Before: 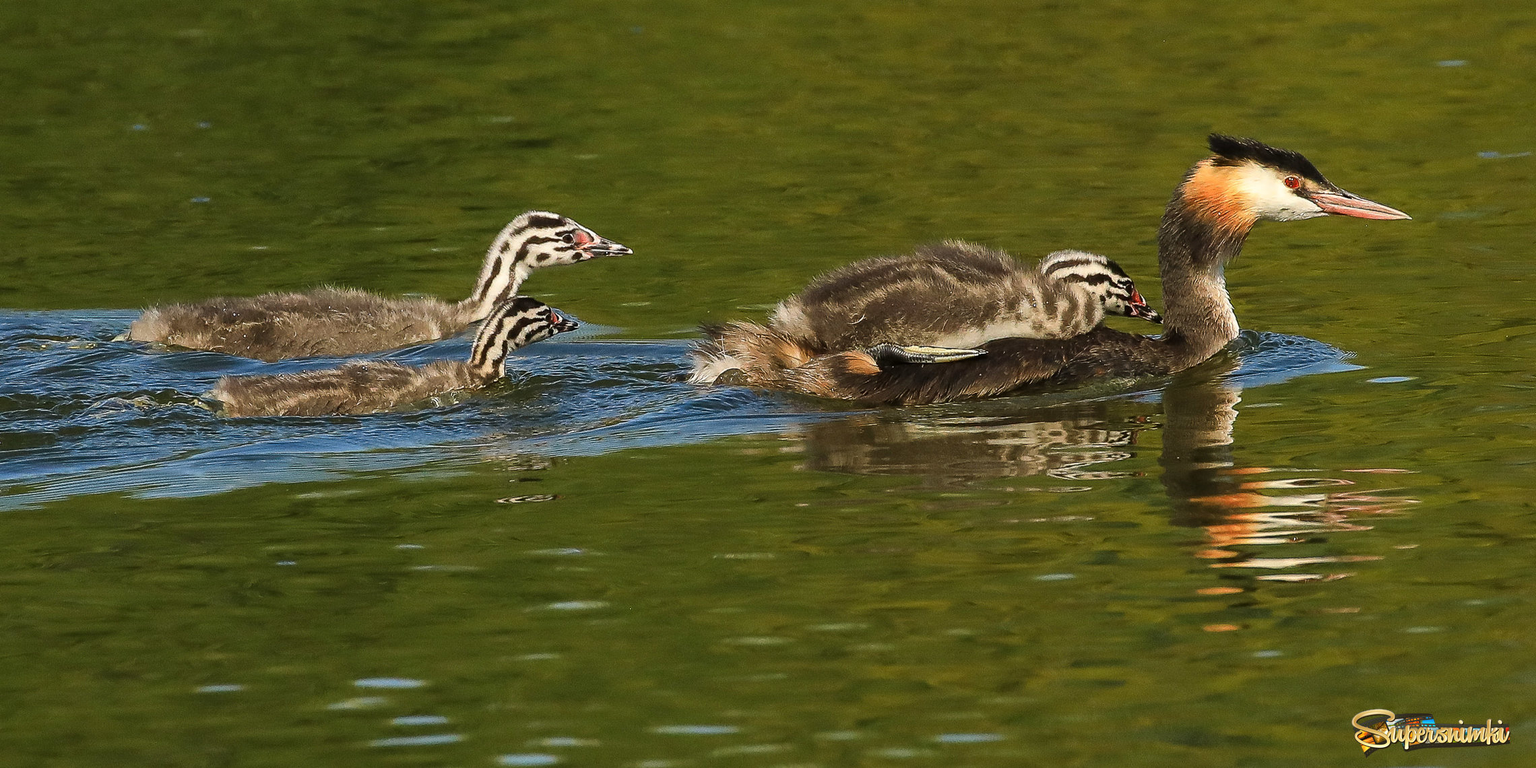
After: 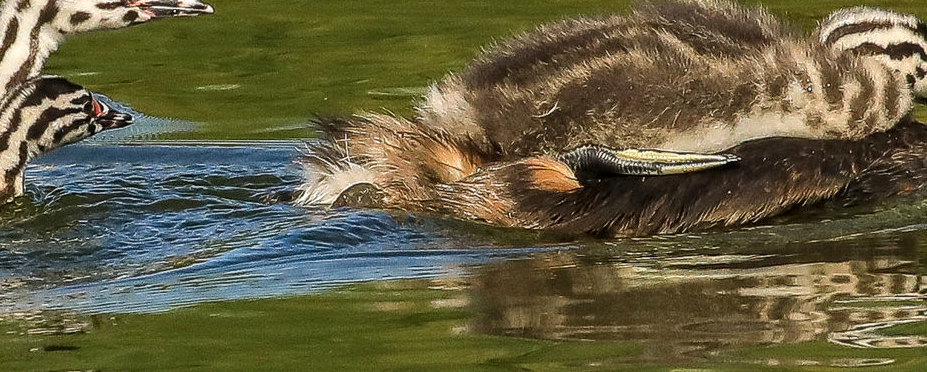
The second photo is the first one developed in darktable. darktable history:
local contrast: on, module defaults
shadows and highlights: low approximation 0.01, soften with gaussian
crop: left 31.855%, top 31.985%, right 27.475%, bottom 35.381%
